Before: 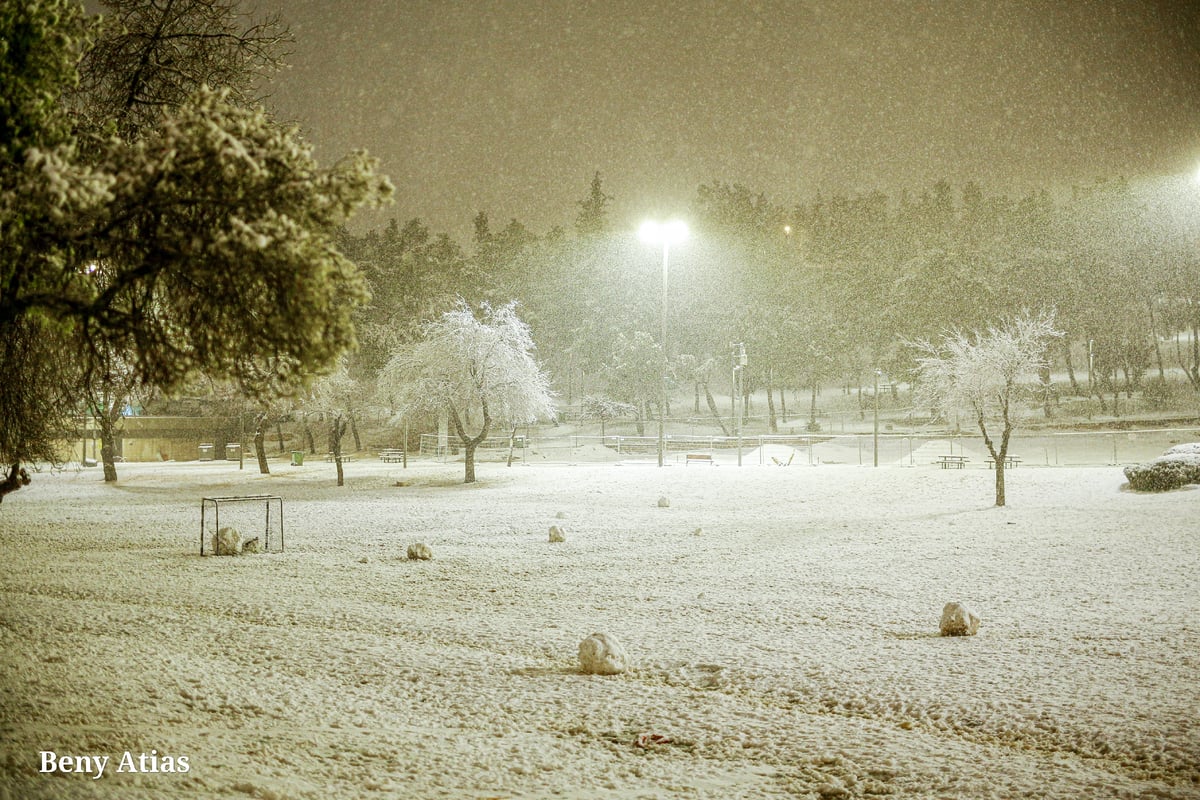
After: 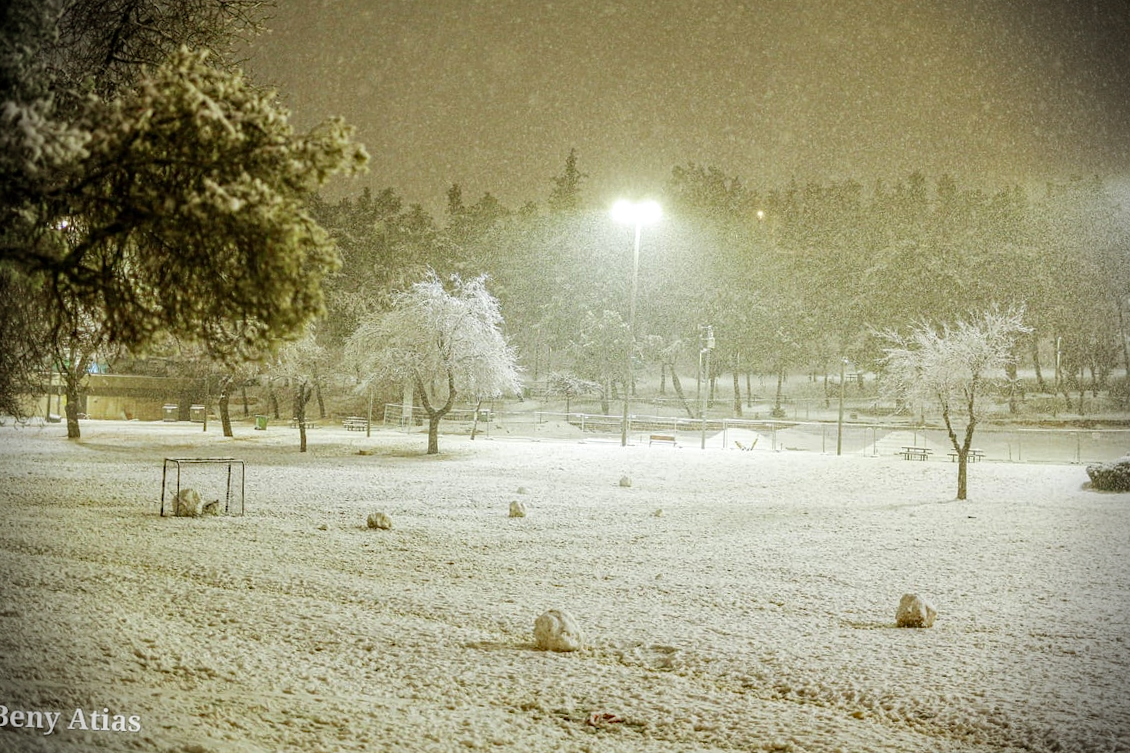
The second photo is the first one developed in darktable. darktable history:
haze removal: compatibility mode true, adaptive false
crop and rotate: angle -2.38°
vignetting: fall-off start 88.03%, fall-off radius 24.9%
